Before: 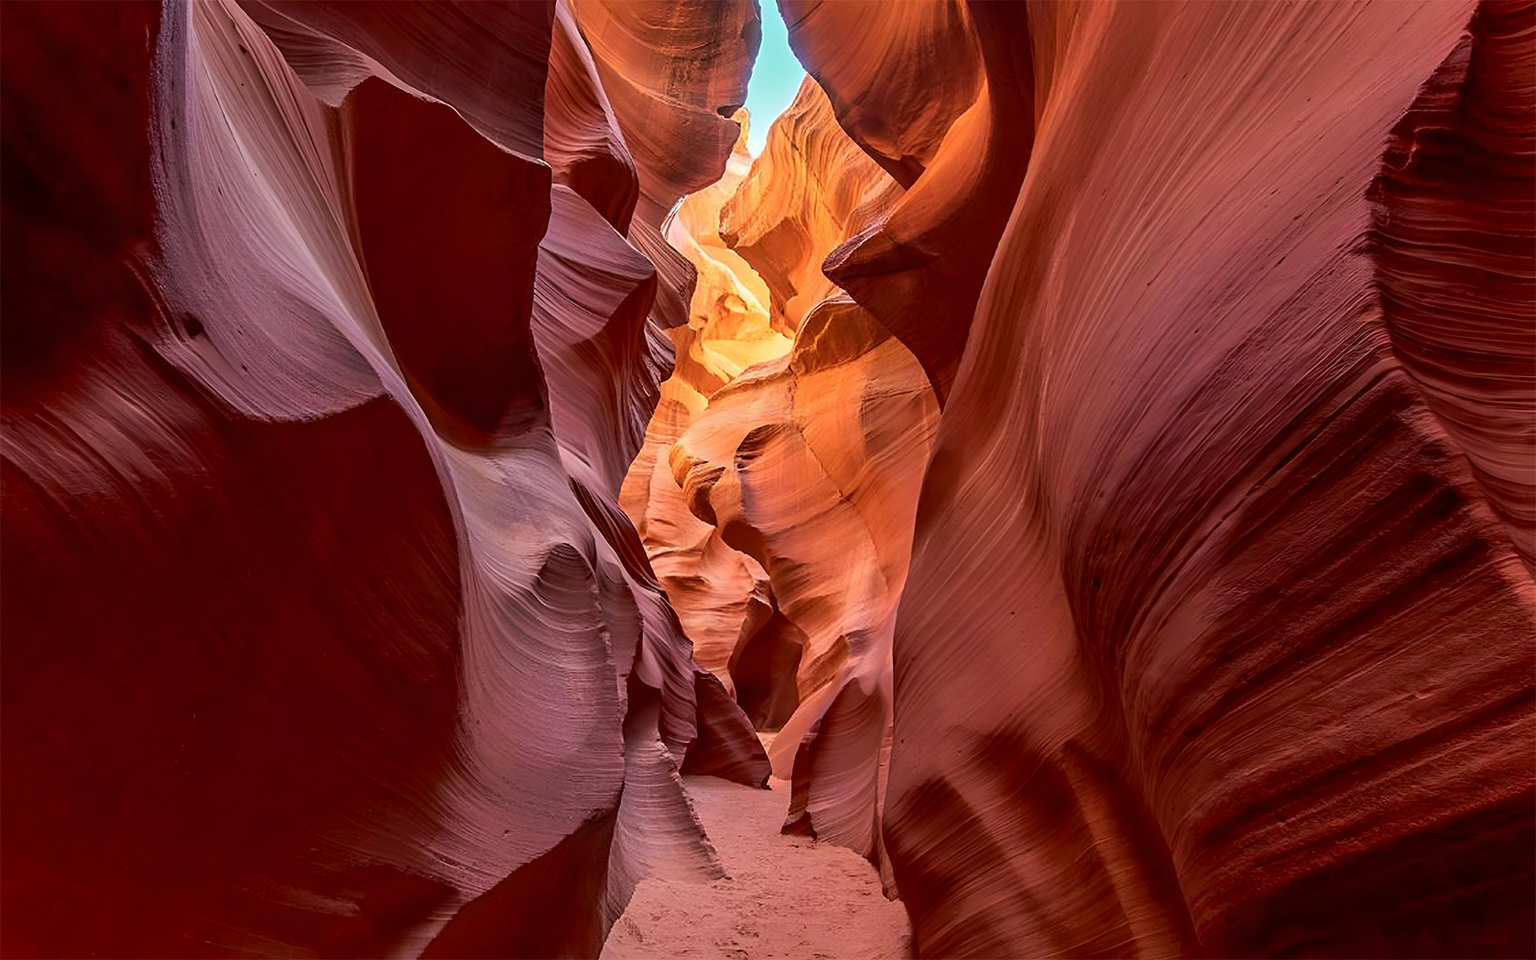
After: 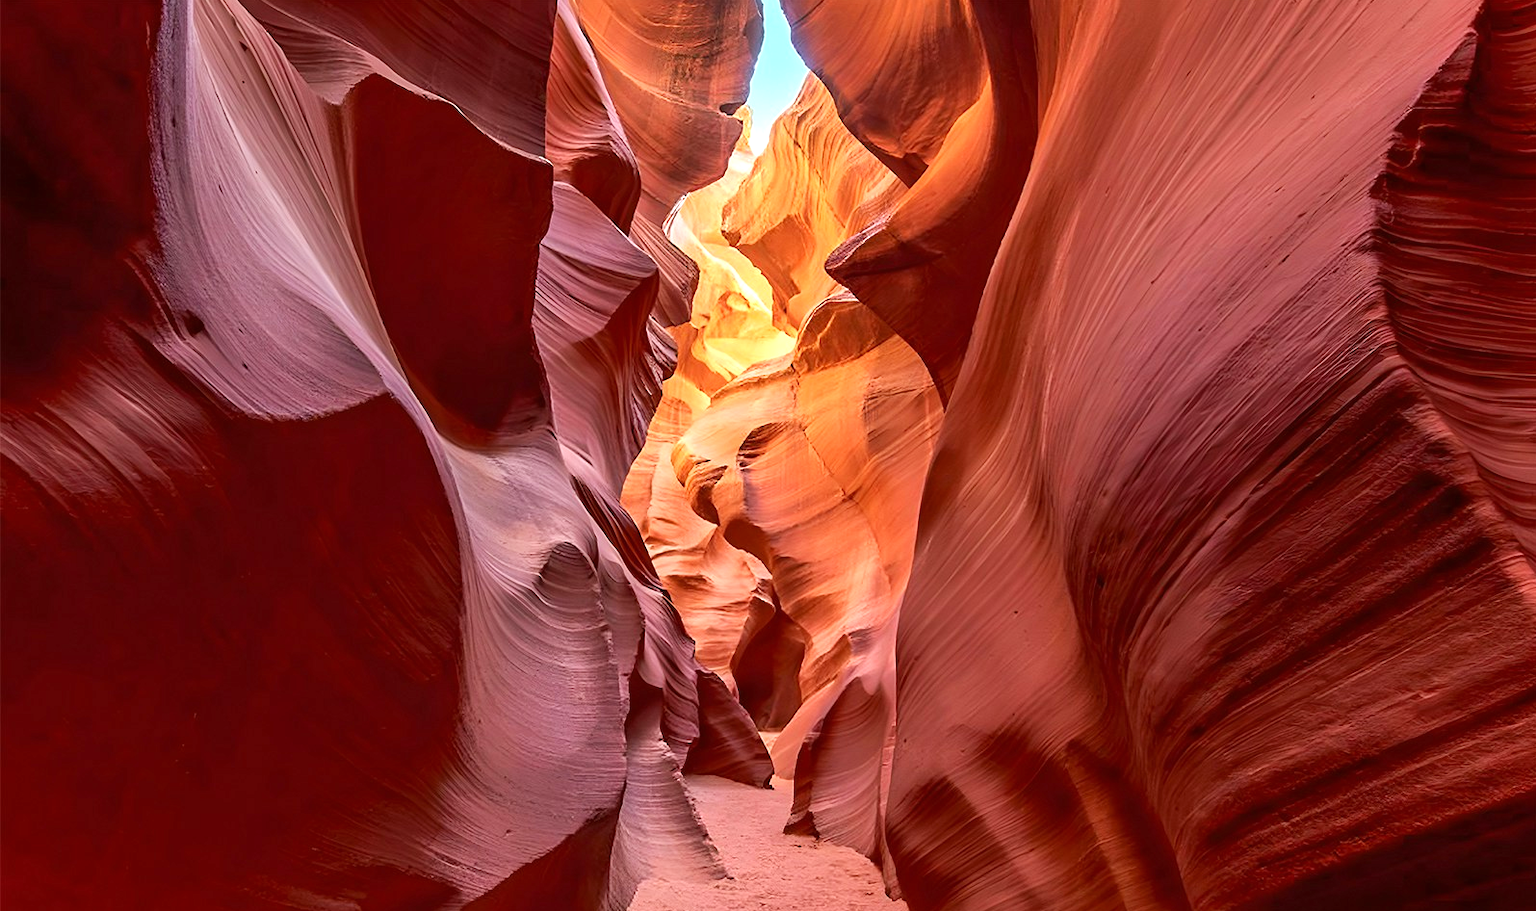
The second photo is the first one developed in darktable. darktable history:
exposure: black level correction 0, exposure 0.5 EV, compensate highlight preservation false
crop: top 0.32%, right 0.259%, bottom 5.033%
base curve: curves: ch0 [(0, 0) (0.472, 0.508) (1, 1)], preserve colors none
